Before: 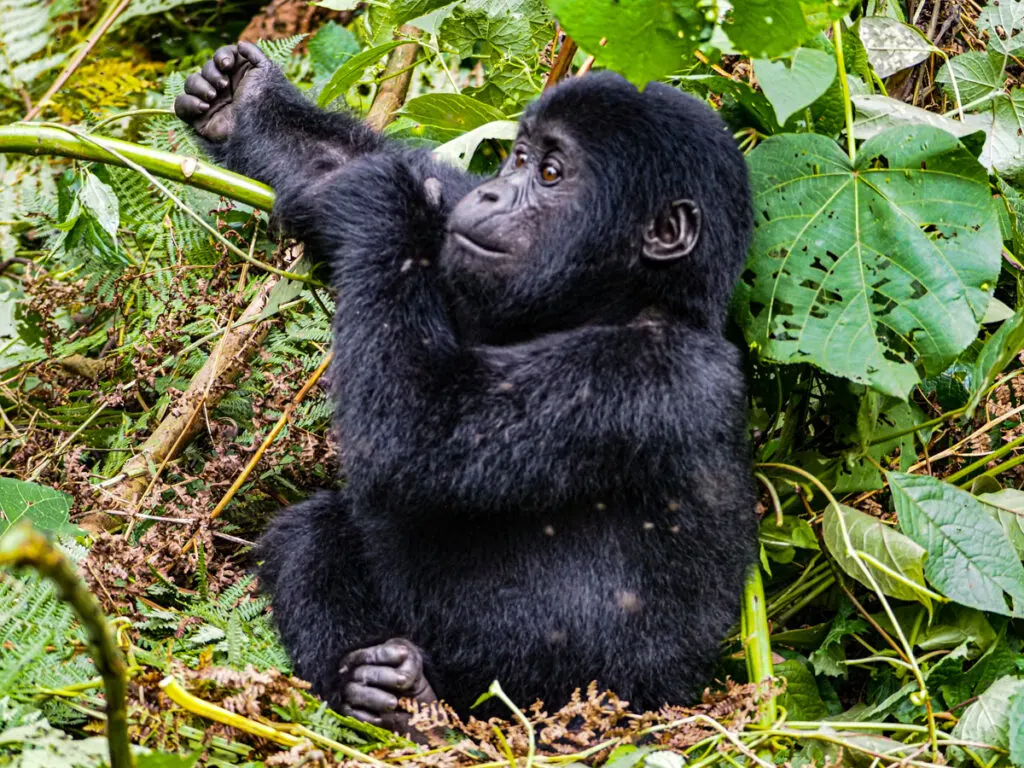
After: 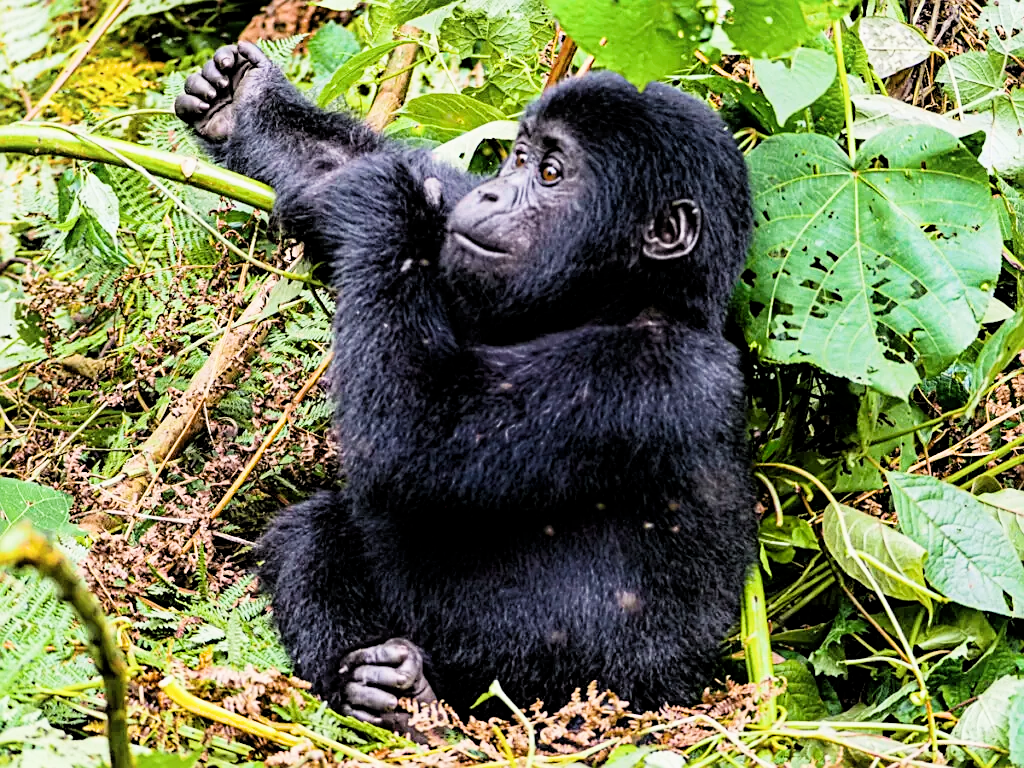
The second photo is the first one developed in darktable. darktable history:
exposure: black level correction 0, exposure 0.949 EV, compensate highlight preservation false
shadows and highlights: shadows -71.74, highlights 34.24, soften with gaussian
sharpen: on, module defaults
filmic rgb: black relative exposure -7.74 EV, white relative exposure 4.46 EV, target black luminance 0%, hardness 3.76, latitude 50.74%, contrast 1.074, highlights saturation mix 9.11%, shadows ↔ highlights balance -0.213%, preserve chrominance max RGB
